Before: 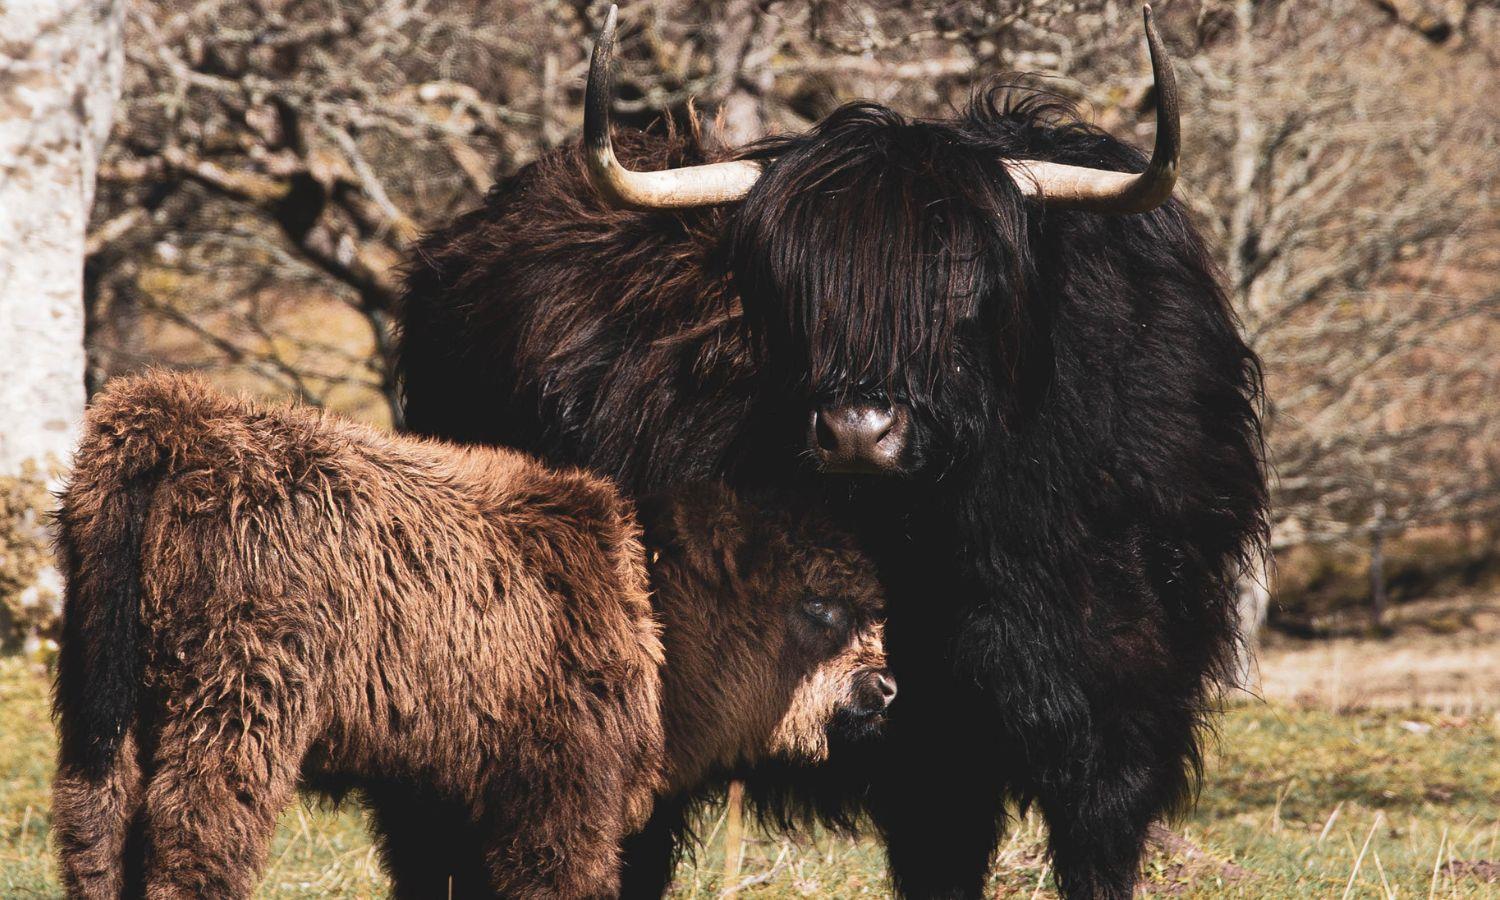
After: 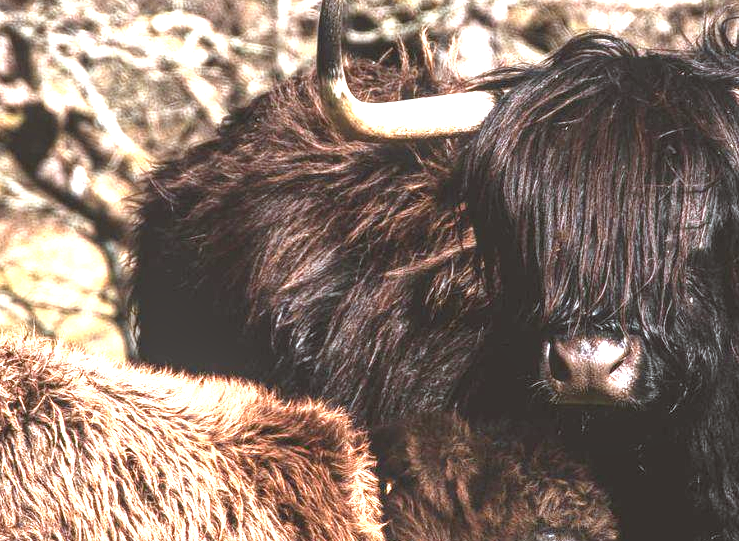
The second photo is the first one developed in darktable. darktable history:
color correction: highlights a* -3.28, highlights b* -6.24, shadows a* 3.1, shadows b* 5.19
local contrast: on, module defaults
exposure: black level correction 0, exposure 1.625 EV, compensate exposure bias true, compensate highlight preservation false
crop: left 17.835%, top 7.675%, right 32.881%, bottom 32.213%
